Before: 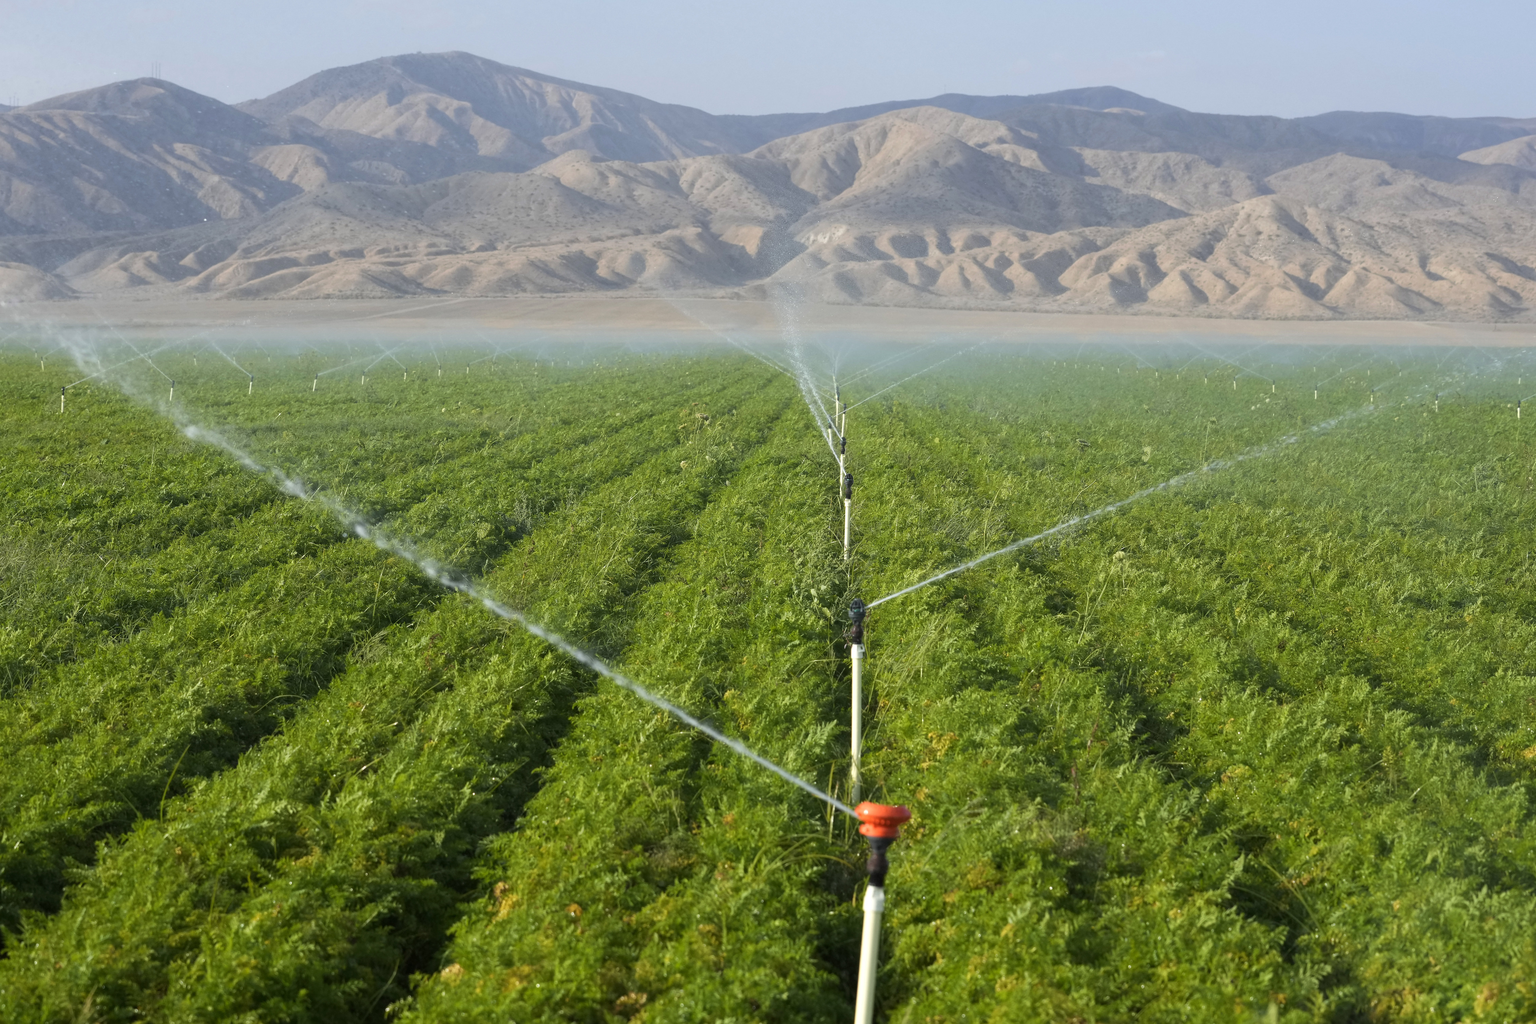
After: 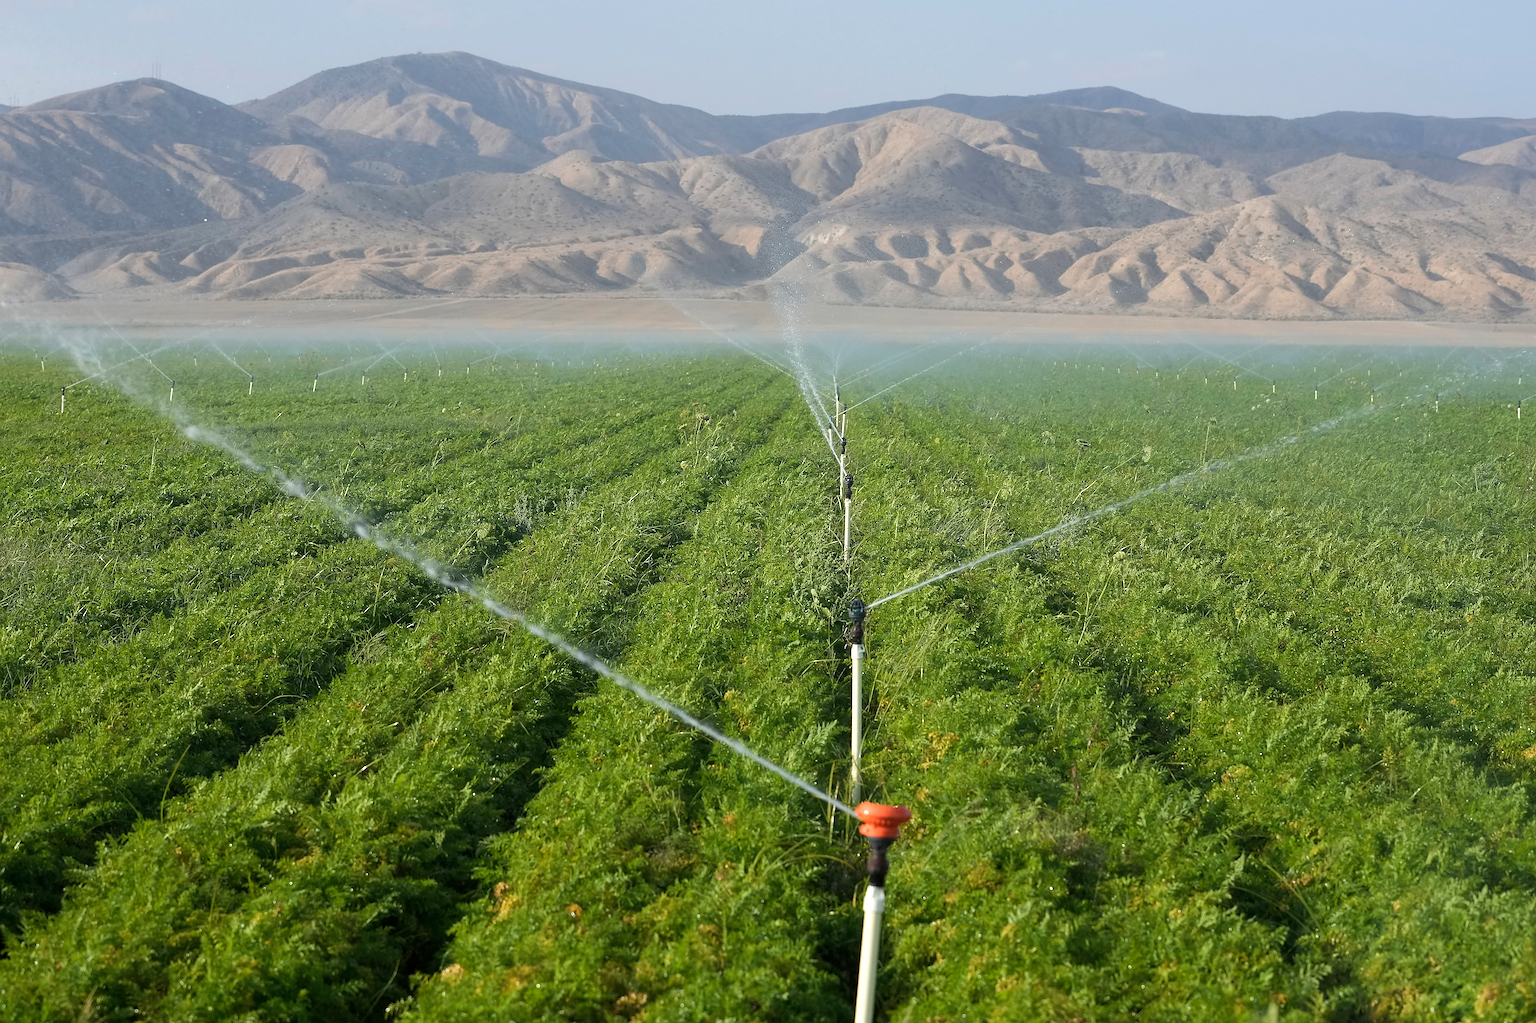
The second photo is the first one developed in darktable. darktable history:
sharpen: radius 1.4, amount 1.25, threshold 0.7
color balance: on, module defaults
contrast brightness saturation: saturation -0.1
